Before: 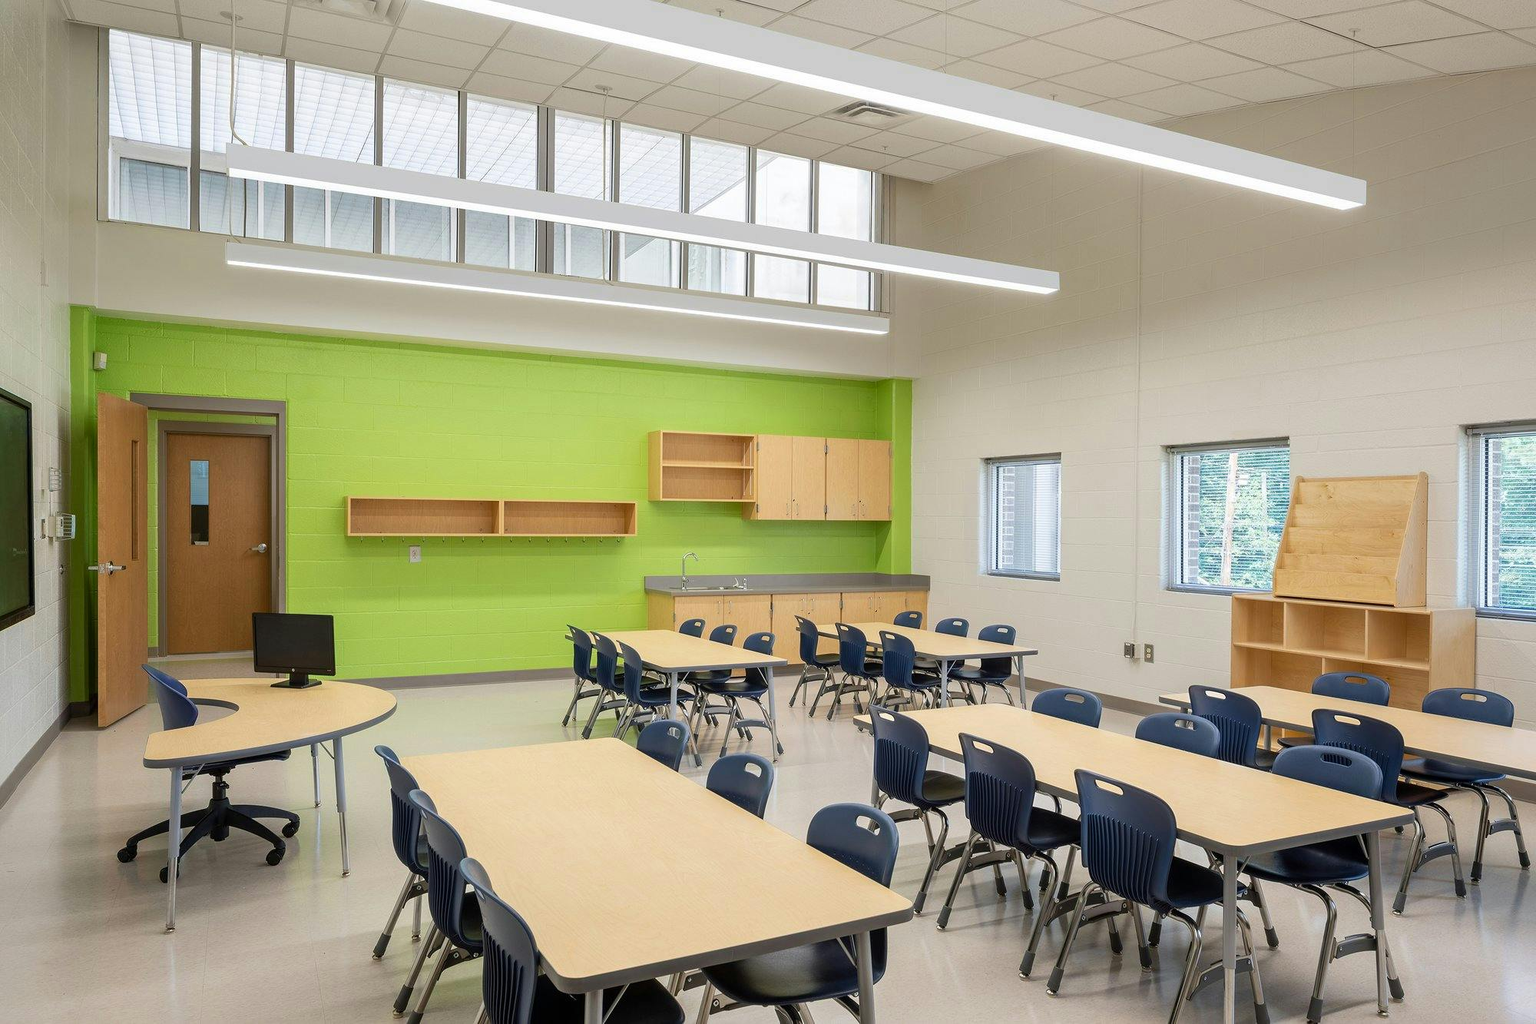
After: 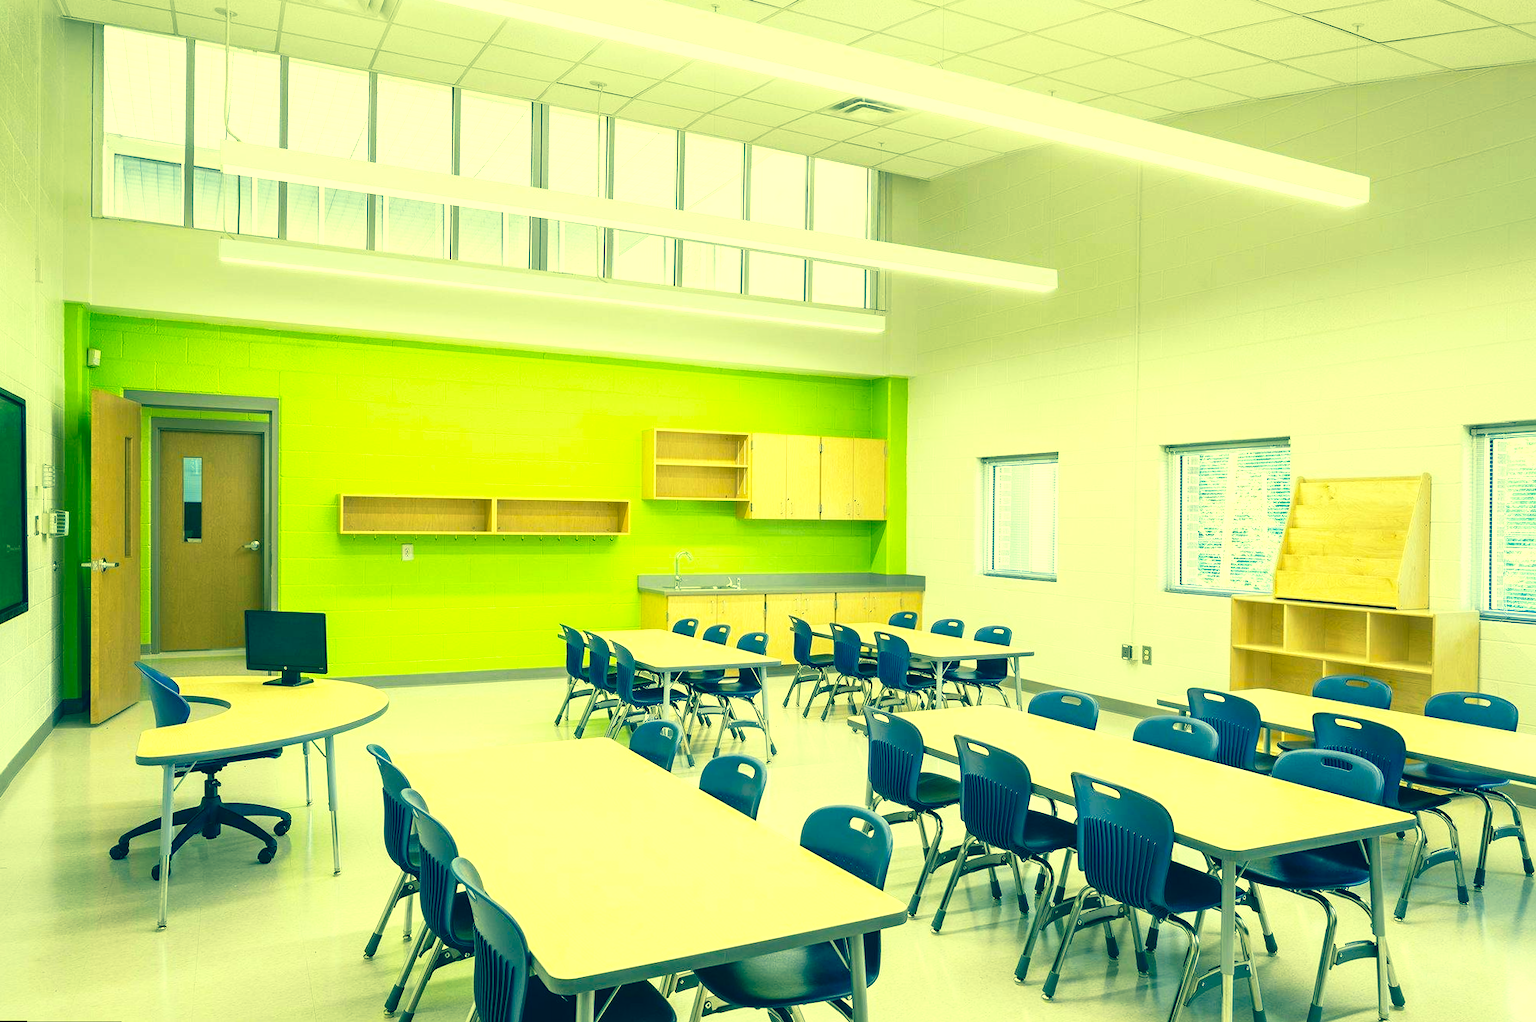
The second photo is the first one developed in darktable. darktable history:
rotate and perspective: rotation 0.192°, lens shift (horizontal) -0.015, crop left 0.005, crop right 0.996, crop top 0.006, crop bottom 0.99
exposure: black level correction 0, exposure 0.877 EV, compensate exposure bias true, compensate highlight preservation false
color correction: highlights a* -15.58, highlights b* 40, shadows a* -40, shadows b* -26.18
tone curve: curves: ch0 [(0, 0) (0.003, 0.003) (0.011, 0.012) (0.025, 0.026) (0.044, 0.047) (0.069, 0.073) (0.1, 0.105) (0.136, 0.143) (0.177, 0.187) (0.224, 0.237) (0.277, 0.293) (0.335, 0.354) (0.399, 0.422) (0.468, 0.495) (0.543, 0.574) (0.623, 0.659) (0.709, 0.749) (0.801, 0.846) (0.898, 0.932) (1, 1)], preserve colors none
